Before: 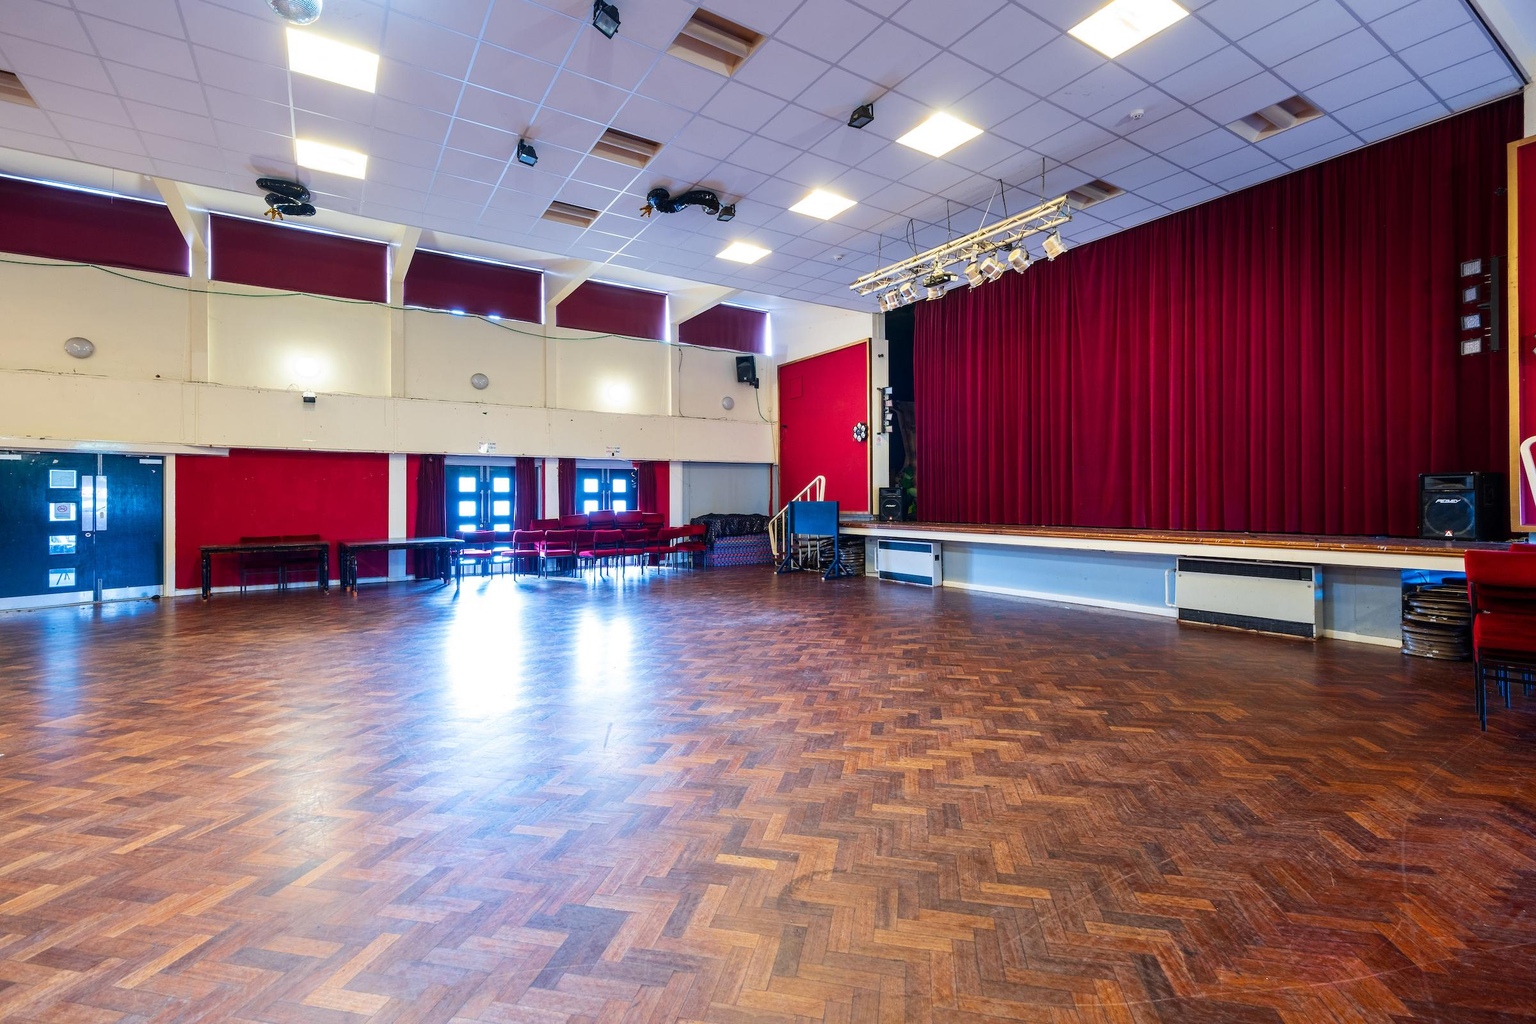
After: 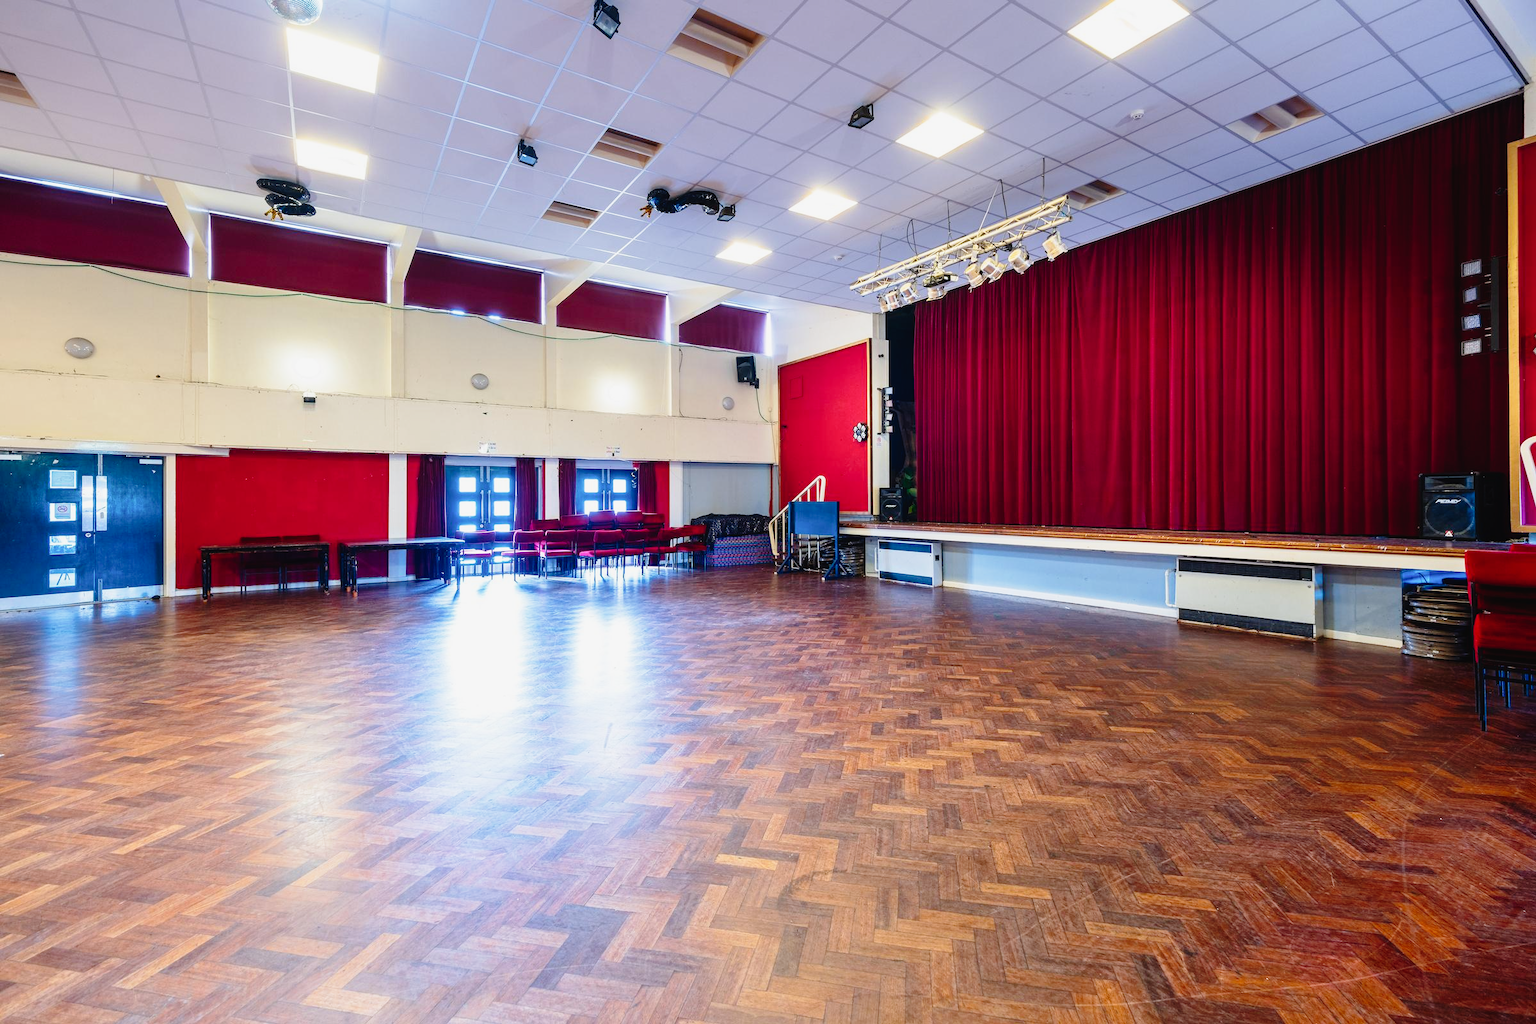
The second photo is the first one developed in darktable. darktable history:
tone curve: curves: ch0 [(0, 0.021) (0.049, 0.044) (0.152, 0.14) (0.328, 0.377) (0.473, 0.543) (0.641, 0.705) (0.85, 0.894) (1, 0.969)]; ch1 [(0, 0) (0.302, 0.331) (0.433, 0.432) (0.472, 0.47) (0.502, 0.503) (0.527, 0.521) (0.564, 0.58) (0.614, 0.626) (0.677, 0.701) (0.859, 0.885) (1, 1)]; ch2 [(0, 0) (0.33, 0.301) (0.447, 0.44) (0.487, 0.496) (0.502, 0.516) (0.535, 0.563) (0.565, 0.593) (0.608, 0.638) (1, 1)], preserve colors none
